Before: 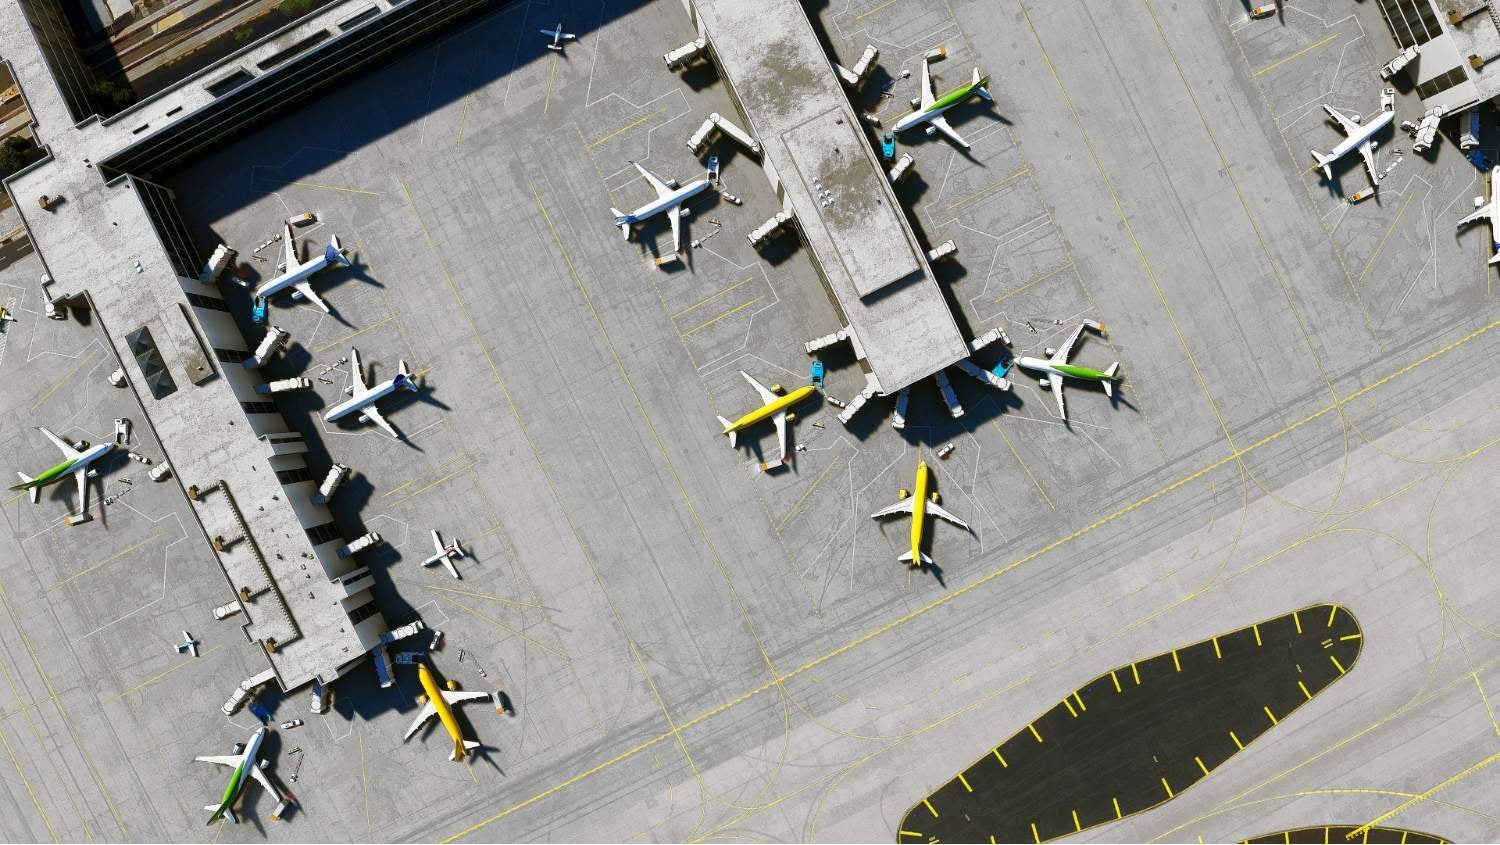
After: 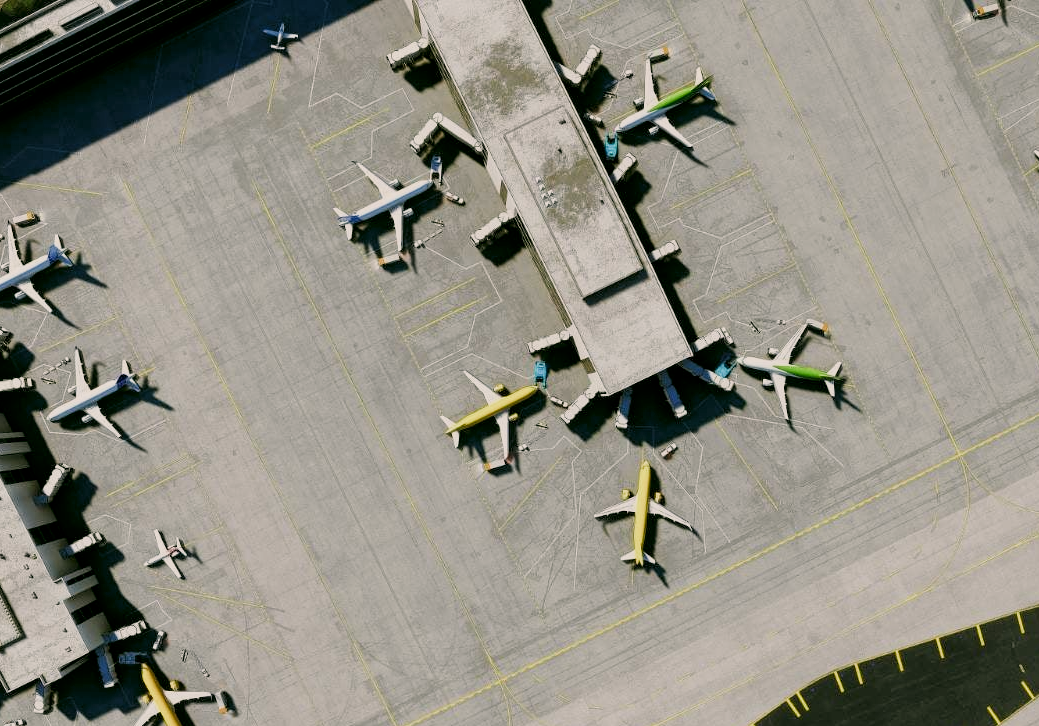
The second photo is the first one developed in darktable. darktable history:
crop: left 18.503%, right 12.223%, bottom 13.988%
filmic rgb: black relative exposure -8.03 EV, white relative exposure 4.04 EV, hardness 4.12, color science v4 (2020), iterations of high-quality reconstruction 0
color correction: highlights a* 4.4, highlights b* 4.95, shadows a* -7.16, shadows b* 4.87
local contrast: highlights 106%, shadows 101%, detail 120%, midtone range 0.2
